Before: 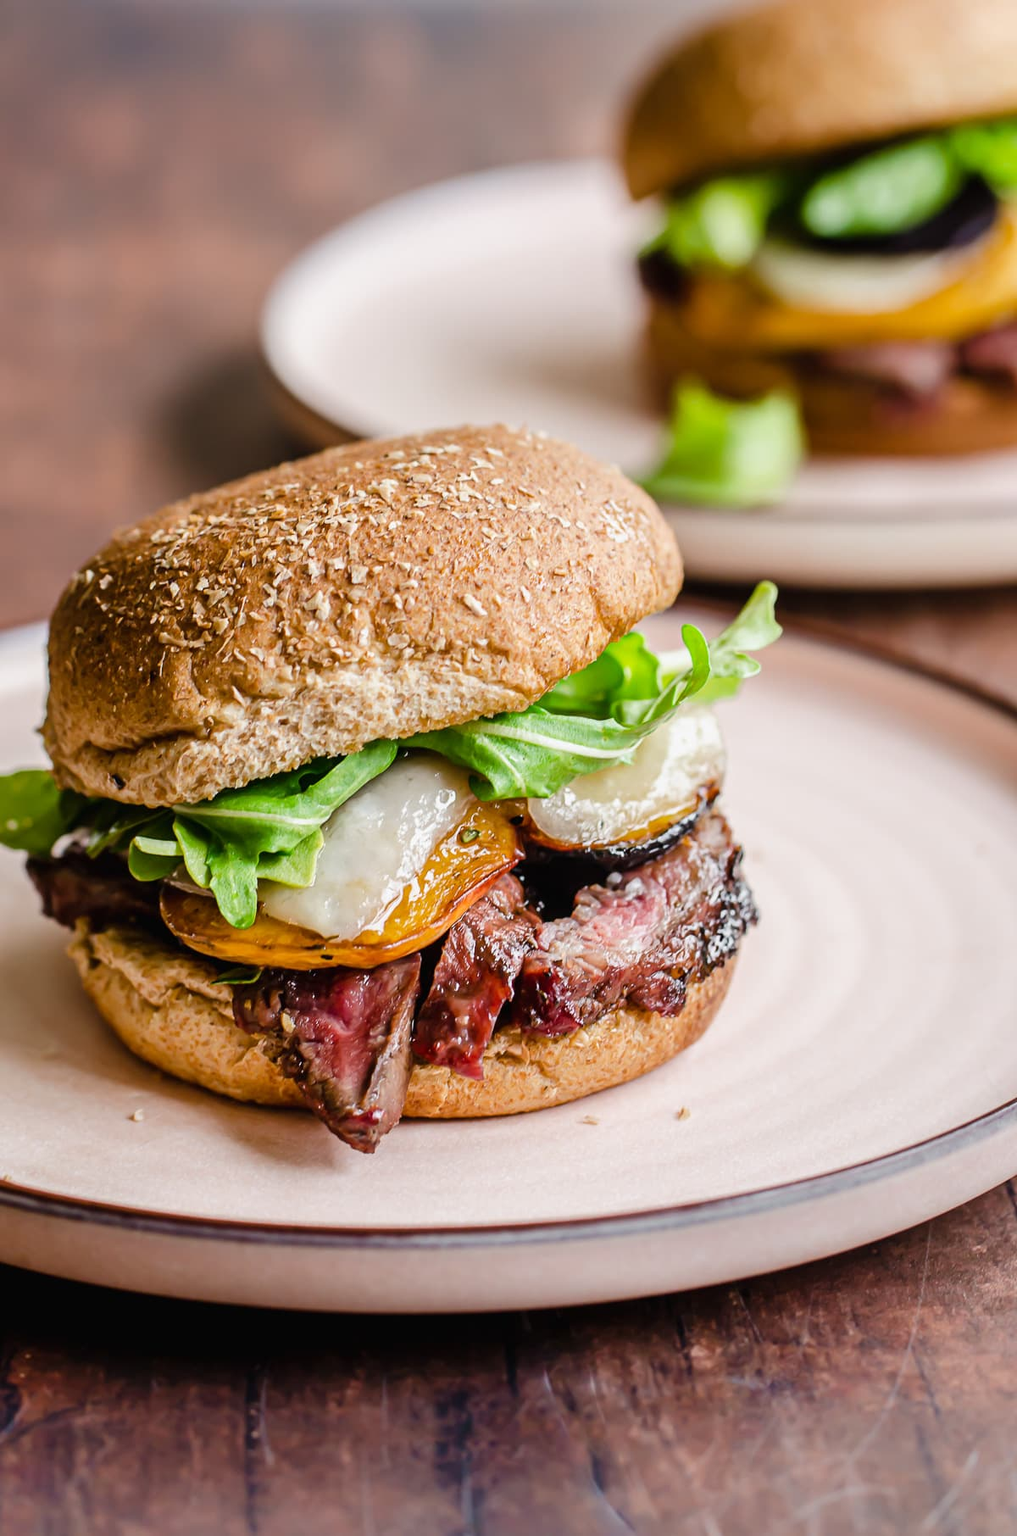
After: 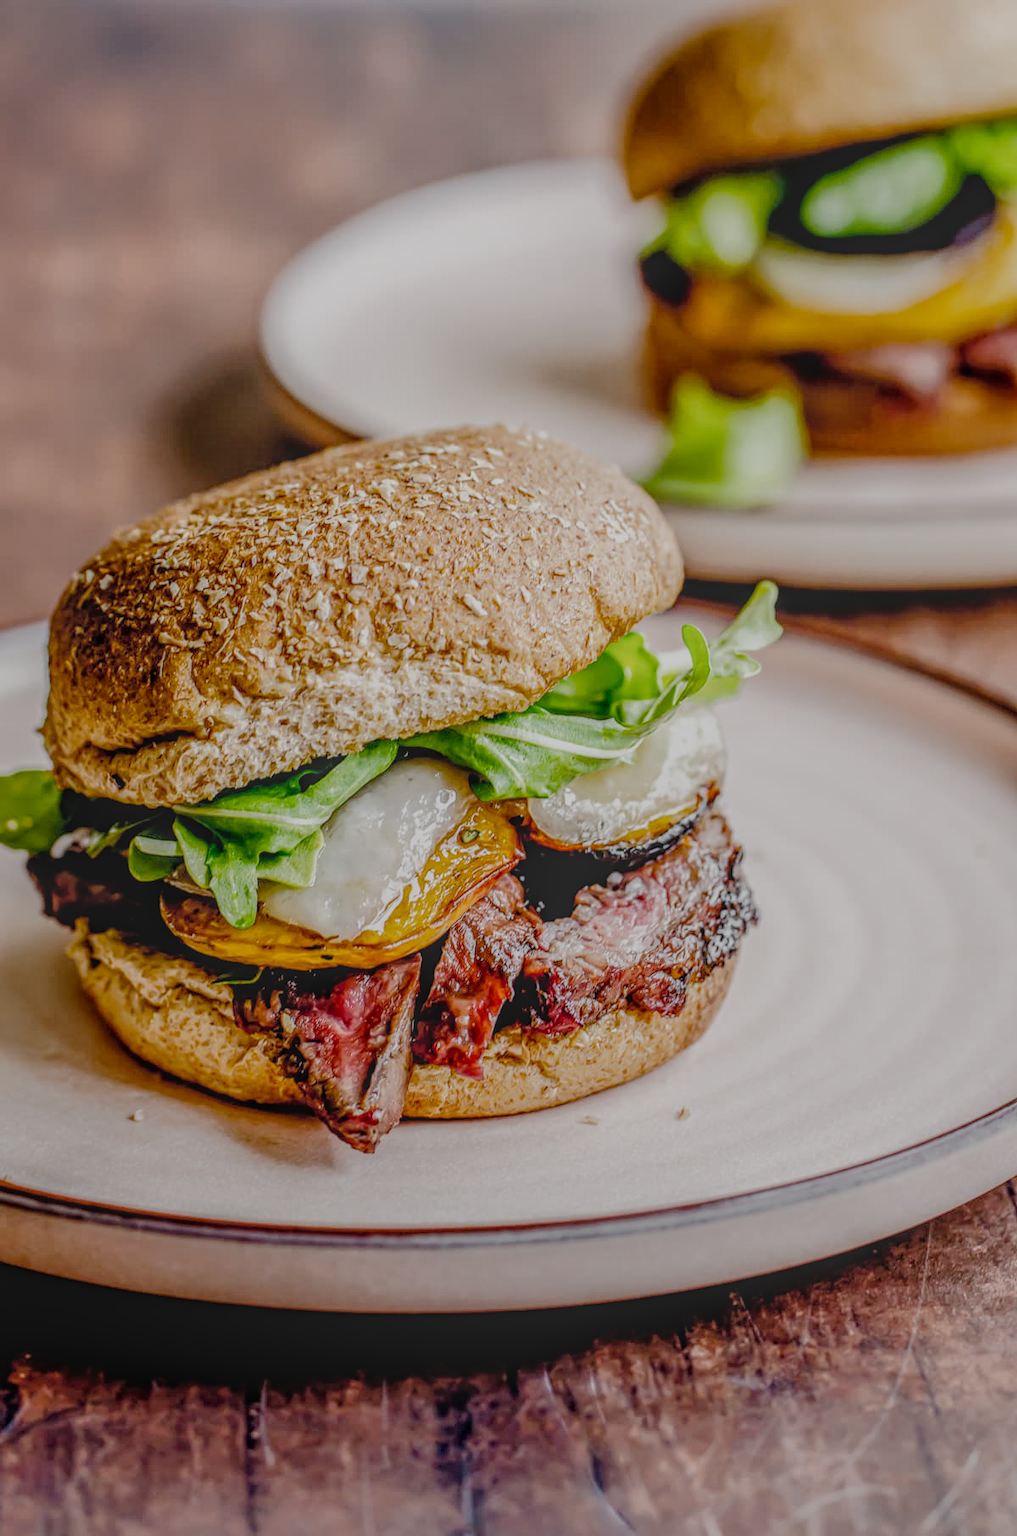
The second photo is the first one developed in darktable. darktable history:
local contrast: highlights 20%, shadows 30%, detail 200%, midtone range 0.2
color balance: contrast -0.5%
filmic rgb: middle gray luminance 18%, black relative exposure -7.5 EV, white relative exposure 8.5 EV, threshold 6 EV, target black luminance 0%, hardness 2.23, latitude 18.37%, contrast 0.878, highlights saturation mix 5%, shadows ↔ highlights balance 10.15%, add noise in highlights 0, preserve chrominance no, color science v3 (2019), use custom middle-gray values true, iterations of high-quality reconstruction 0, contrast in highlights soft, enable highlight reconstruction true
